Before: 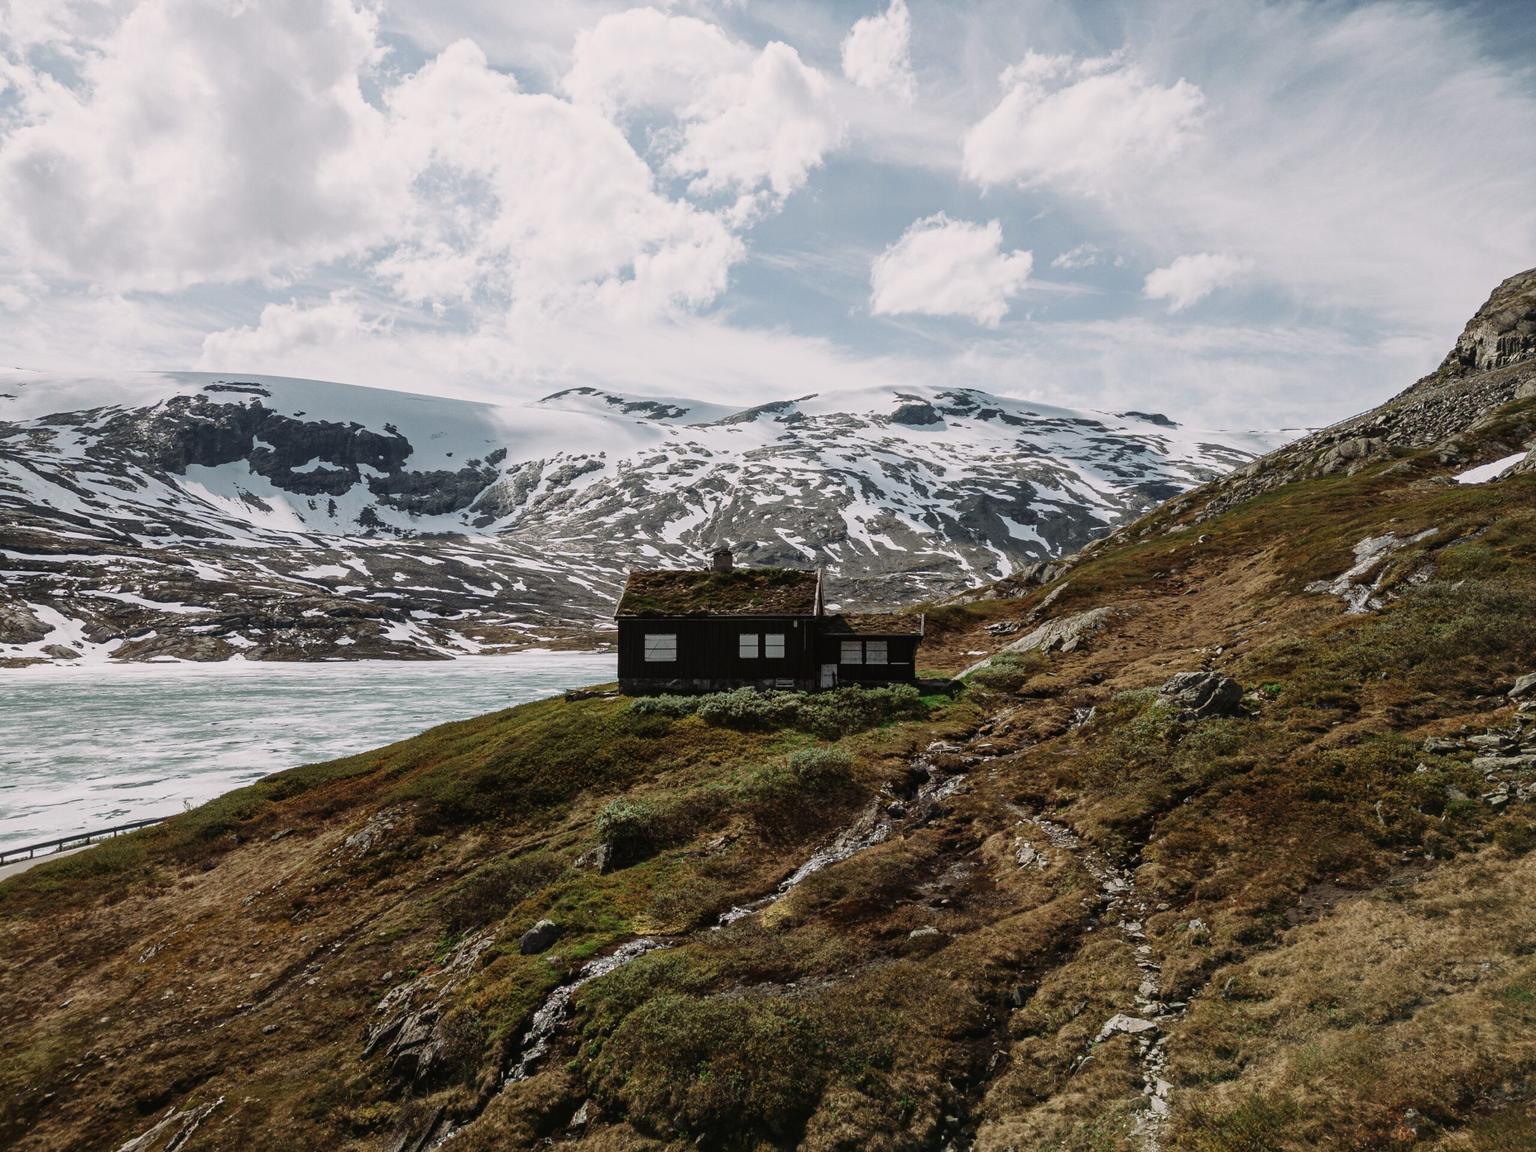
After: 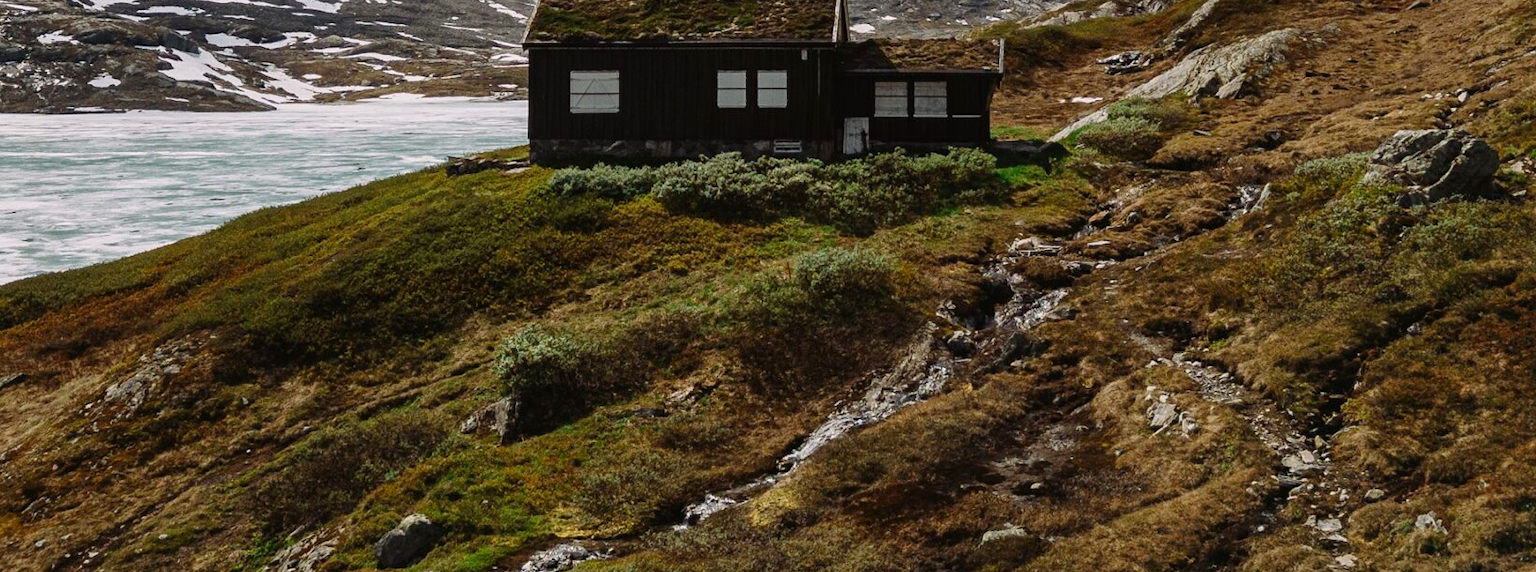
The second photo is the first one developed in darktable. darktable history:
crop: left 18.091%, top 51.13%, right 17.525%, bottom 16.85%
color balance rgb: linear chroma grading › global chroma 10%, perceptual saturation grading › global saturation 5%, perceptual brilliance grading › global brilliance 4%, global vibrance 7%, saturation formula JzAzBz (2021)
